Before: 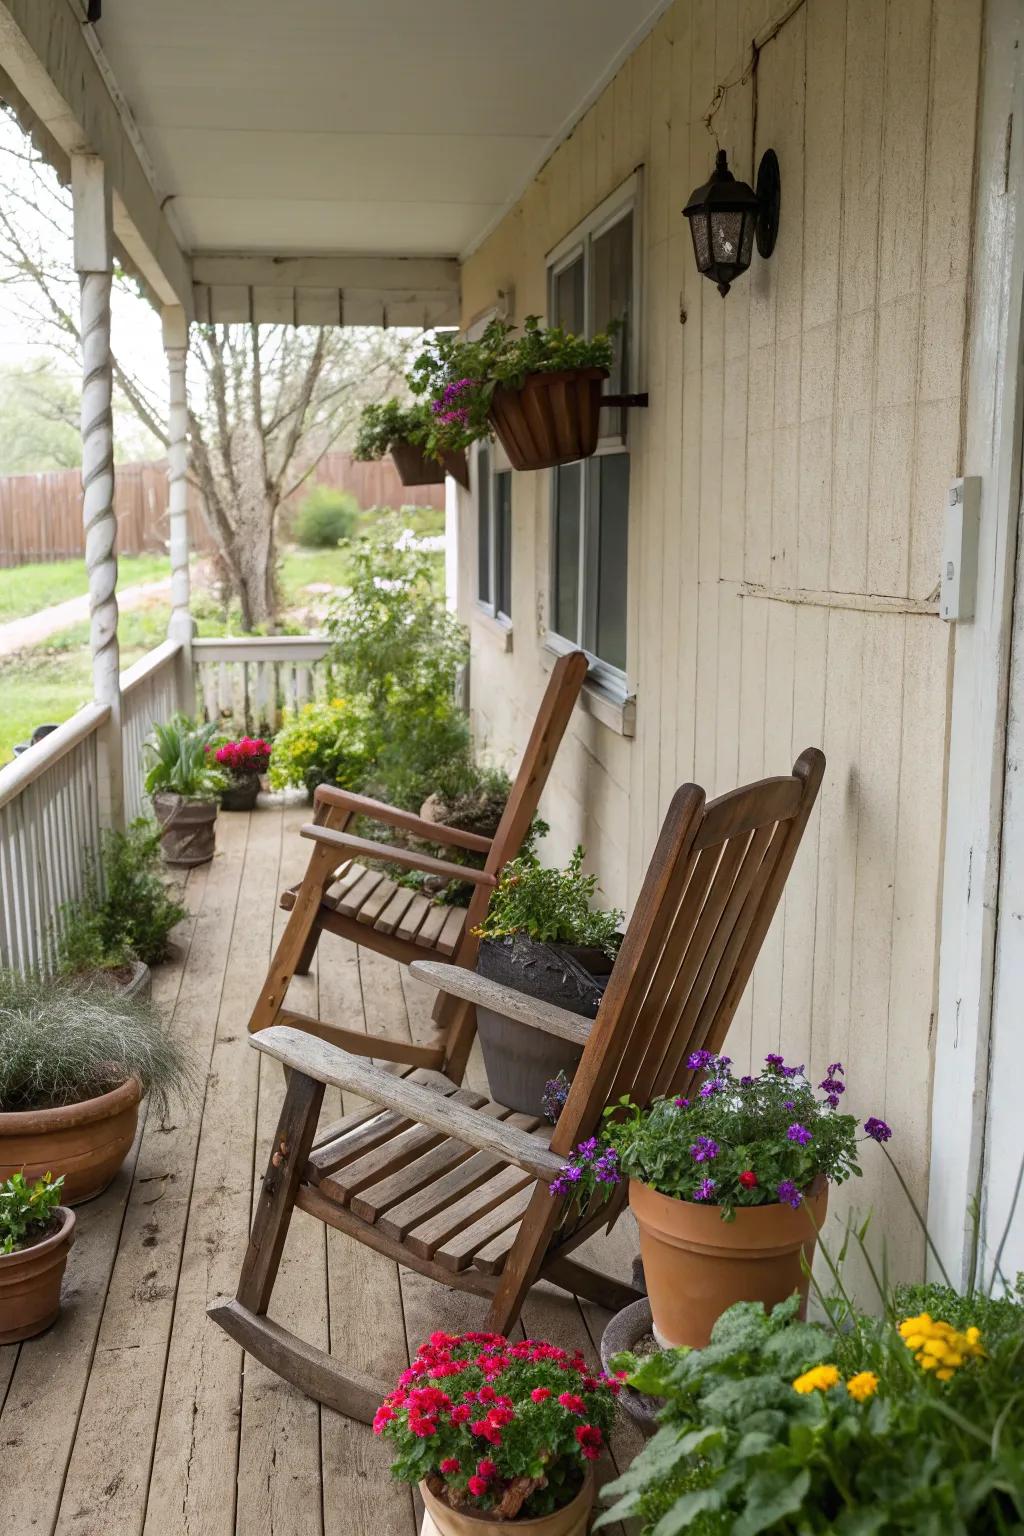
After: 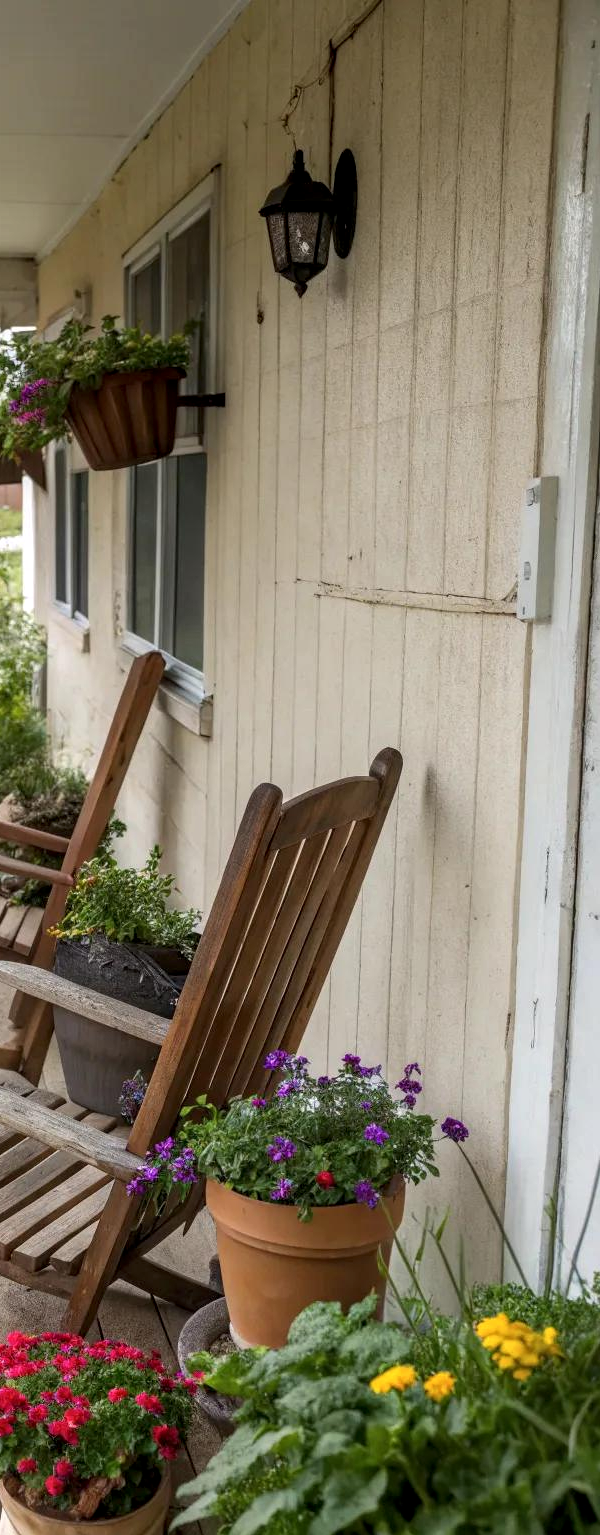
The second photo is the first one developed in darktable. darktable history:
local contrast: on, module defaults
crop: left 41.402%
